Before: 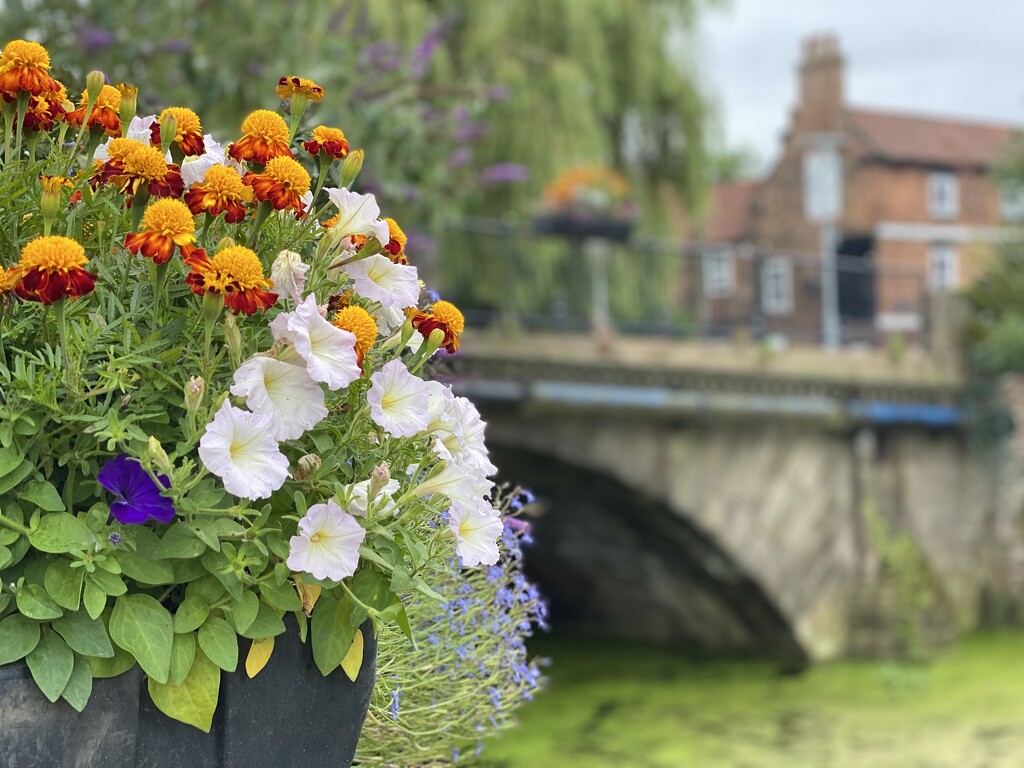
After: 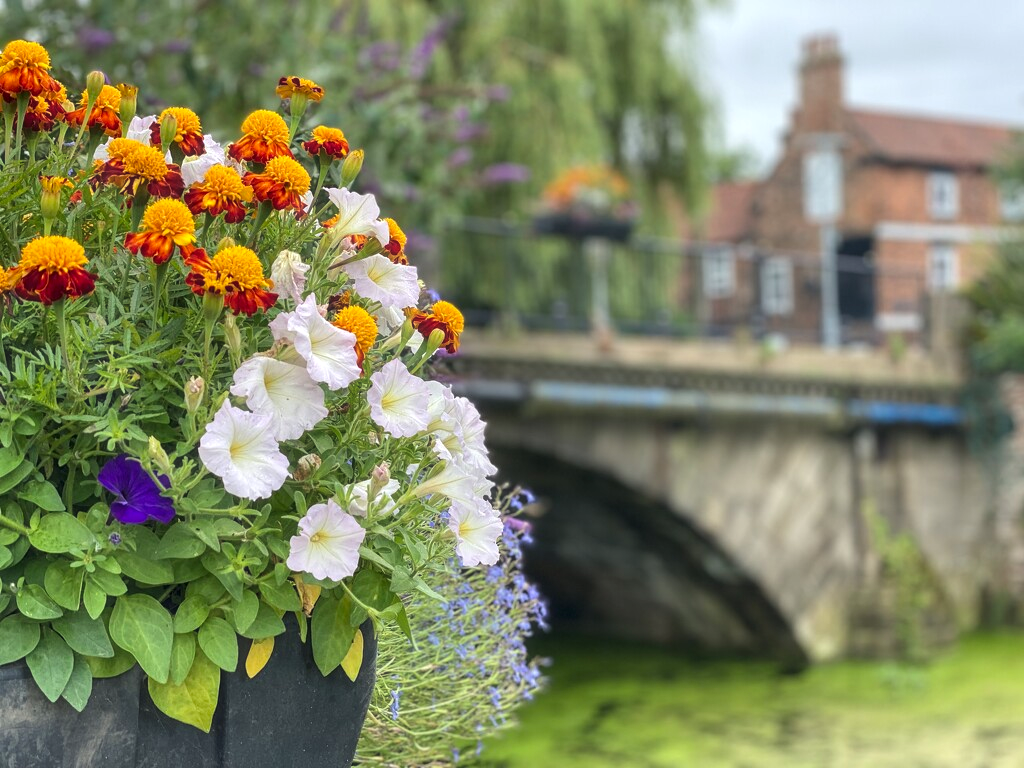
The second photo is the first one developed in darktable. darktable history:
local contrast: on, module defaults
haze removal: strength -0.1, adaptive false
